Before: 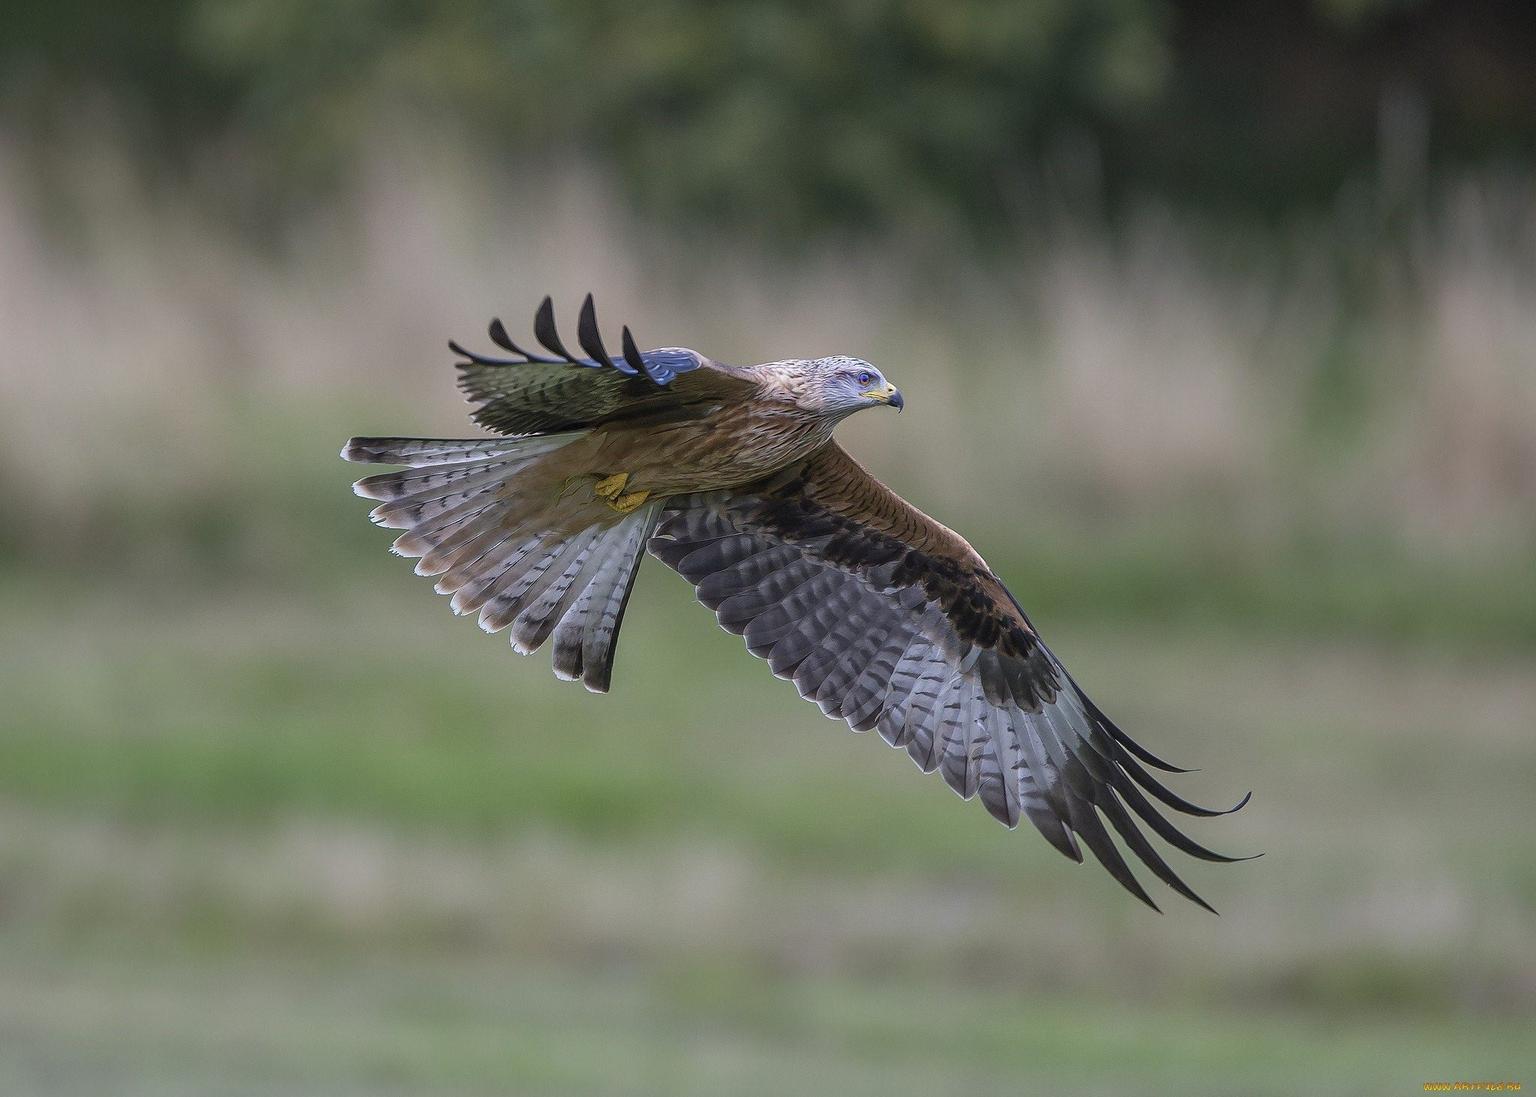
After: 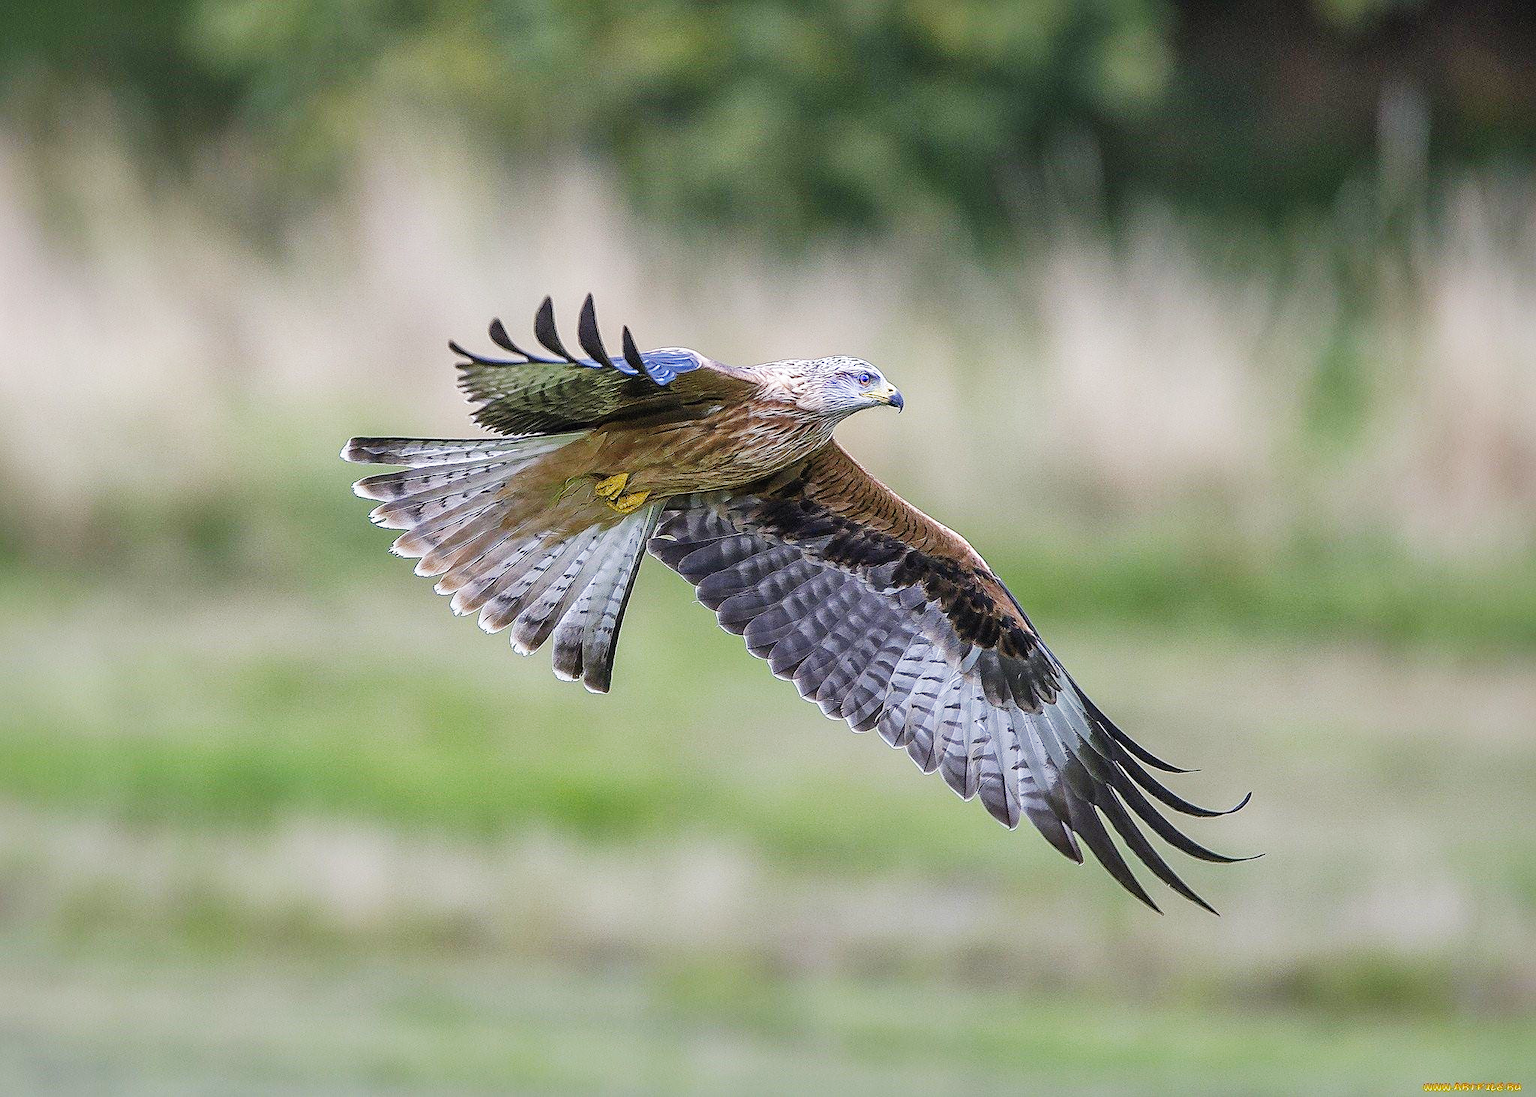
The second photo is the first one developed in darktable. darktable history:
sharpen: on, module defaults
graduated density: rotation -180°, offset 24.95
base curve: curves: ch0 [(0, 0) (0.007, 0.004) (0.027, 0.03) (0.046, 0.07) (0.207, 0.54) (0.442, 0.872) (0.673, 0.972) (1, 1)], preserve colors none
shadows and highlights: on, module defaults
